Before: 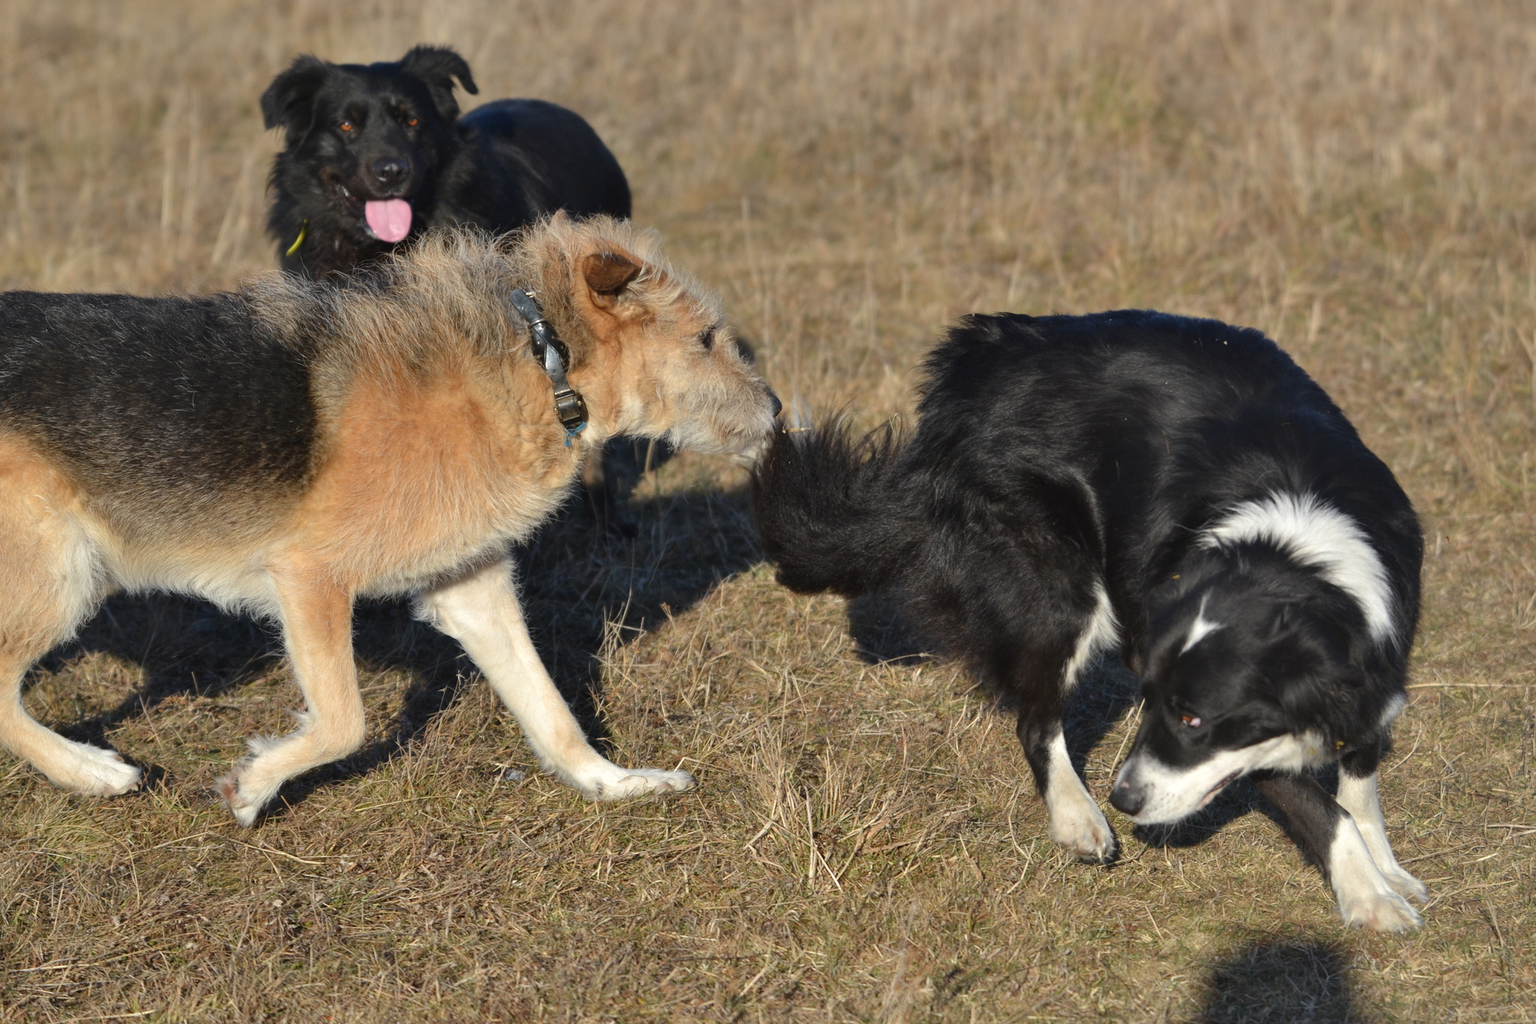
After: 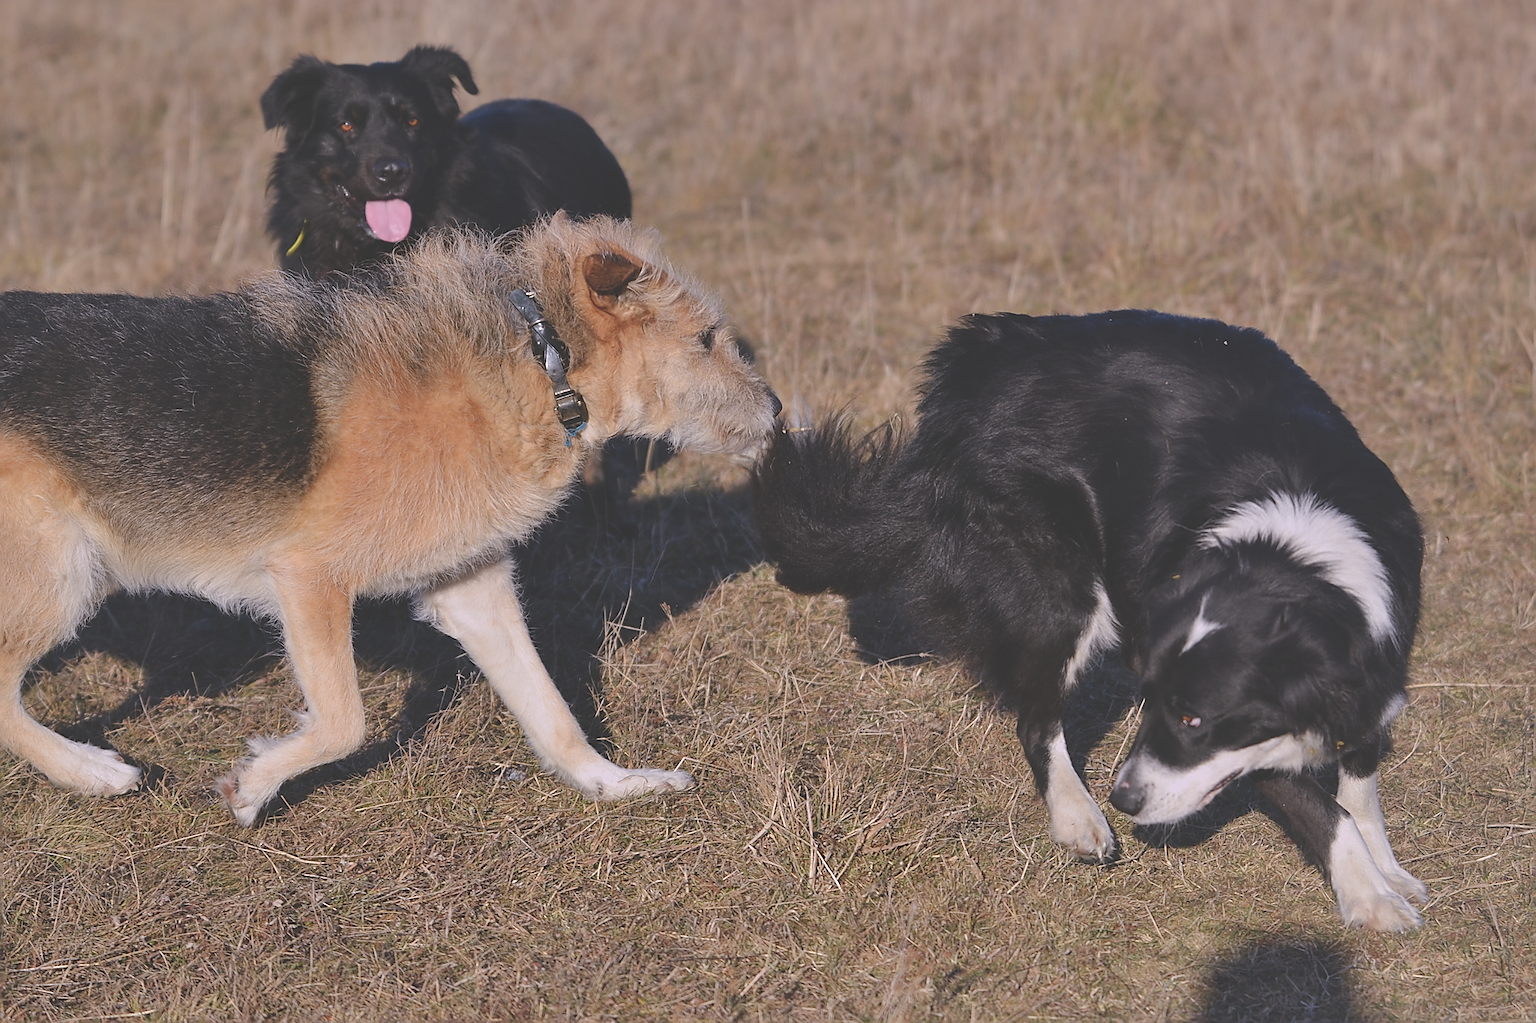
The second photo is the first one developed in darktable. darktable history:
white balance: red 1.066, blue 1.119
shadows and highlights: shadows 10, white point adjustment 1, highlights -40
tone curve: curves: ch0 [(0, 0) (0.003, 0.018) (0.011, 0.024) (0.025, 0.038) (0.044, 0.067) (0.069, 0.098) (0.1, 0.13) (0.136, 0.165) (0.177, 0.205) (0.224, 0.249) (0.277, 0.304) (0.335, 0.365) (0.399, 0.432) (0.468, 0.505) (0.543, 0.579) (0.623, 0.652) (0.709, 0.725) (0.801, 0.802) (0.898, 0.876) (1, 1)], preserve colors none
exposure: black level correction -0.036, exposure -0.497 EV, compensate highlight preservation false
sharpen: radius 1.4, amount 1.25, threshold 0.7
